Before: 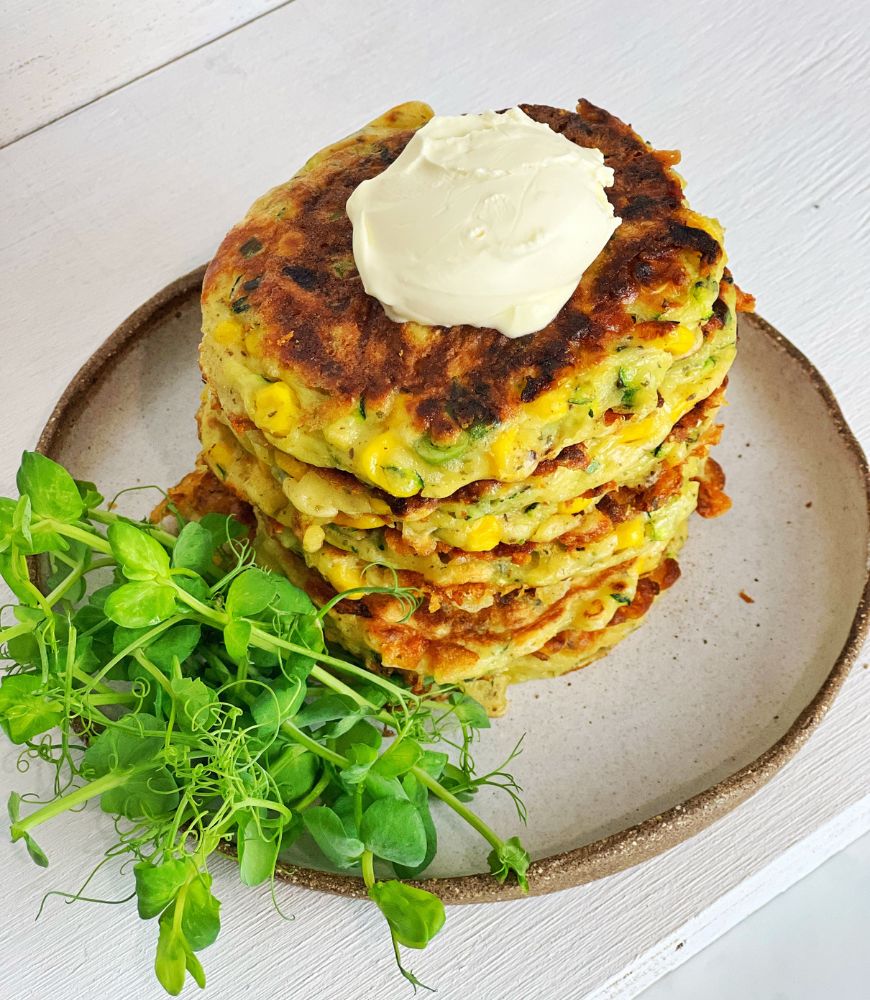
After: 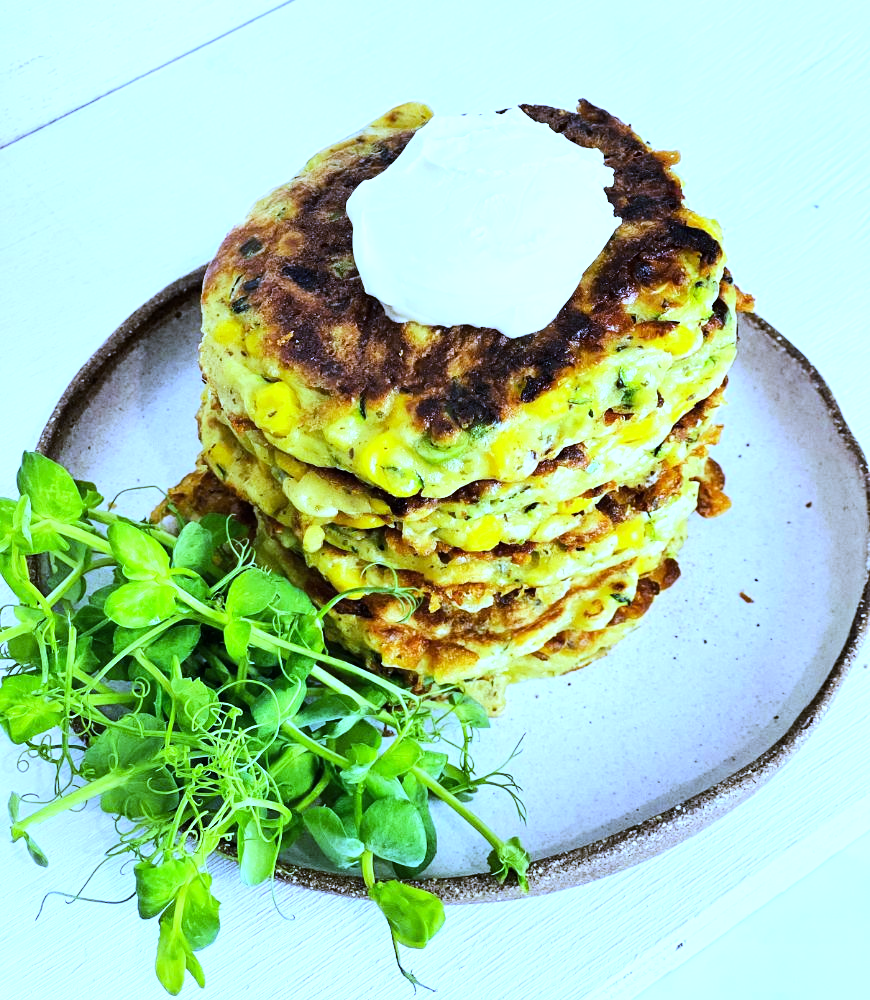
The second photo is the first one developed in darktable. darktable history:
white balance: red 0.766, blue 1.537
tone equalizer: -8 EV -0.75 EV, -7 EV -0.7 EV, -6 EV -0.6 EV, -5 EV -0.4 EV, -3 EV 0.4 EV, -2 EV 0.6 EV, -1 EV 0.7 EV, +0 EV 0.75 EV, edges refinement/feathering 500, mask exposure compensation -1.57 EV, preserve details no
tone curve: curves: ch0 [(0, 0) (0.004, 0.001) (0.133, 0.112) (0.325, 0.362) (0.832, 0.893) (1, 1)], color space Lab, linked channels, preserve colors none
